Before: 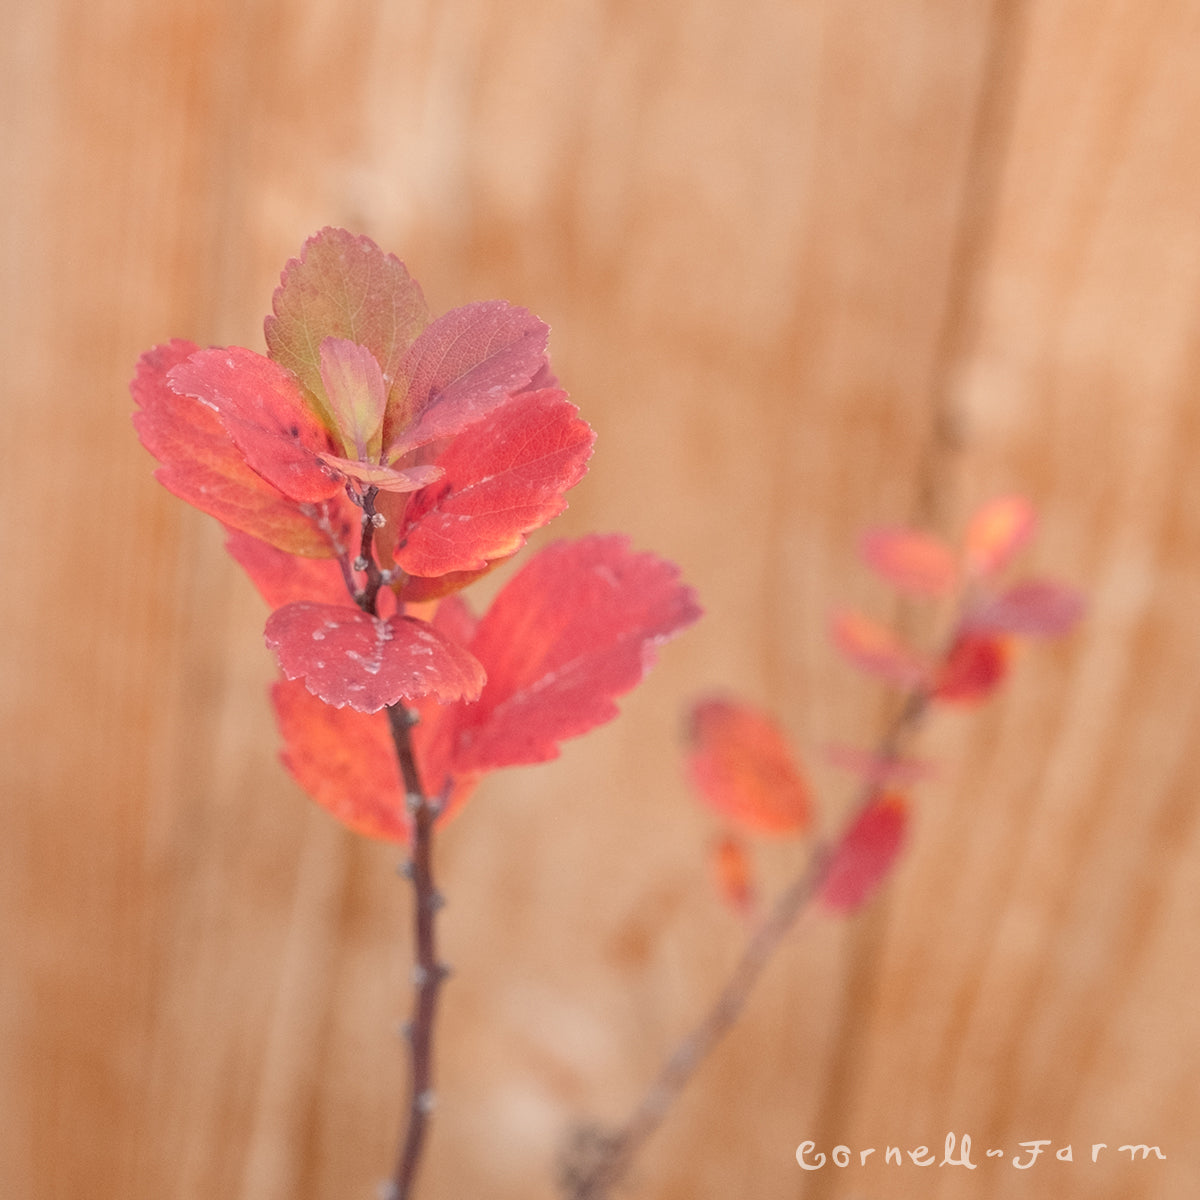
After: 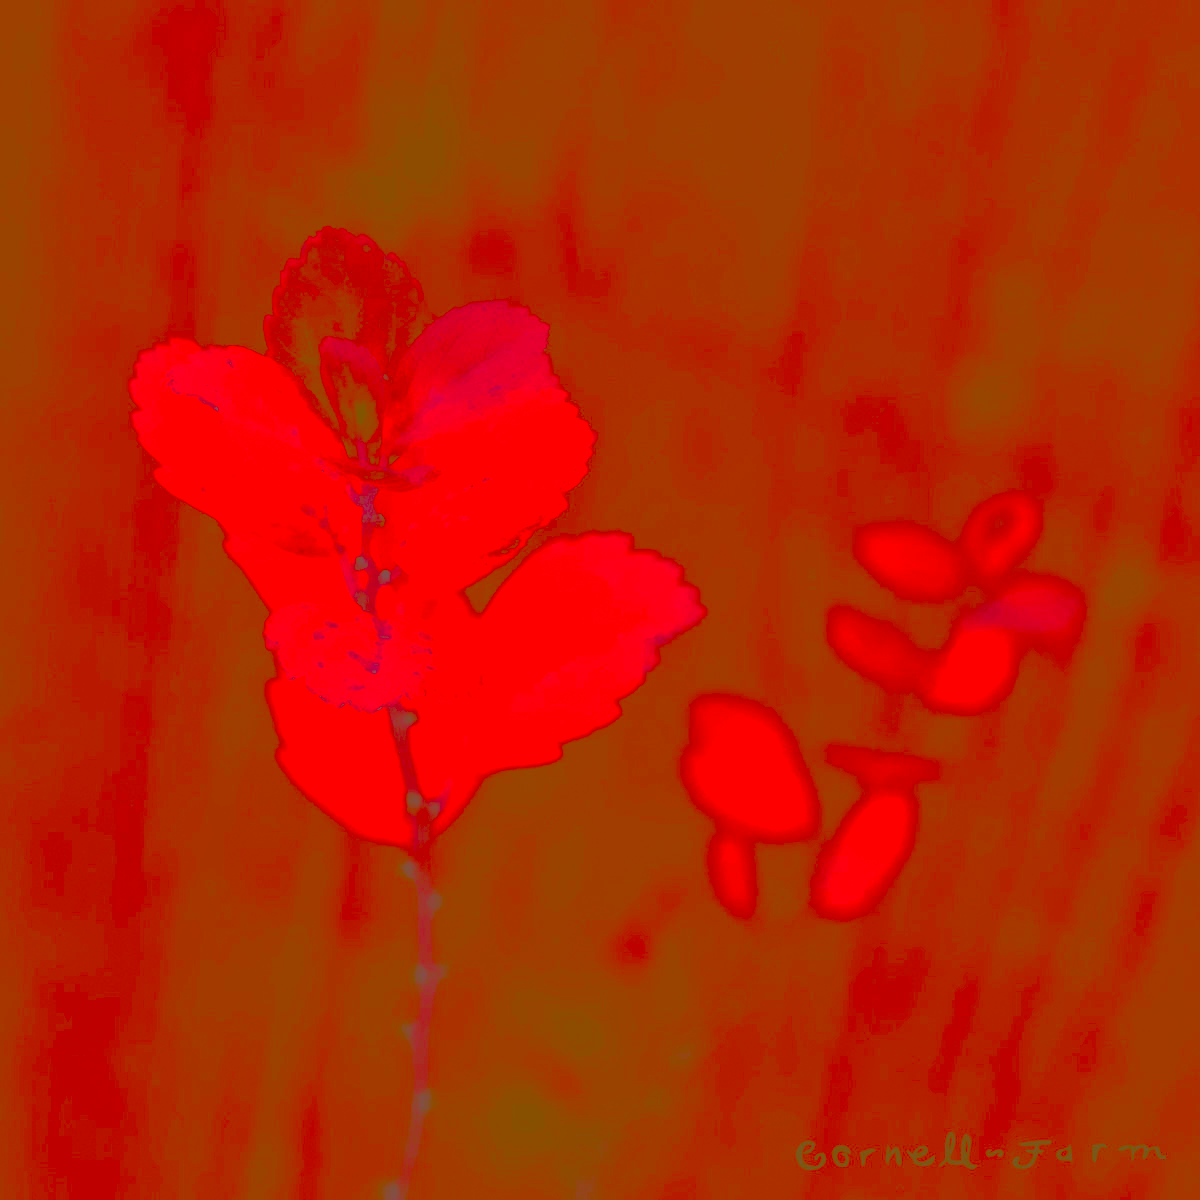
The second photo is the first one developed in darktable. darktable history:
contrast brightness saturation: contrast -0.99, brightness -0.17, saturation 0.75
color correction: highlights a* -10.77, highlights b* 9.8, saturation 1.72
